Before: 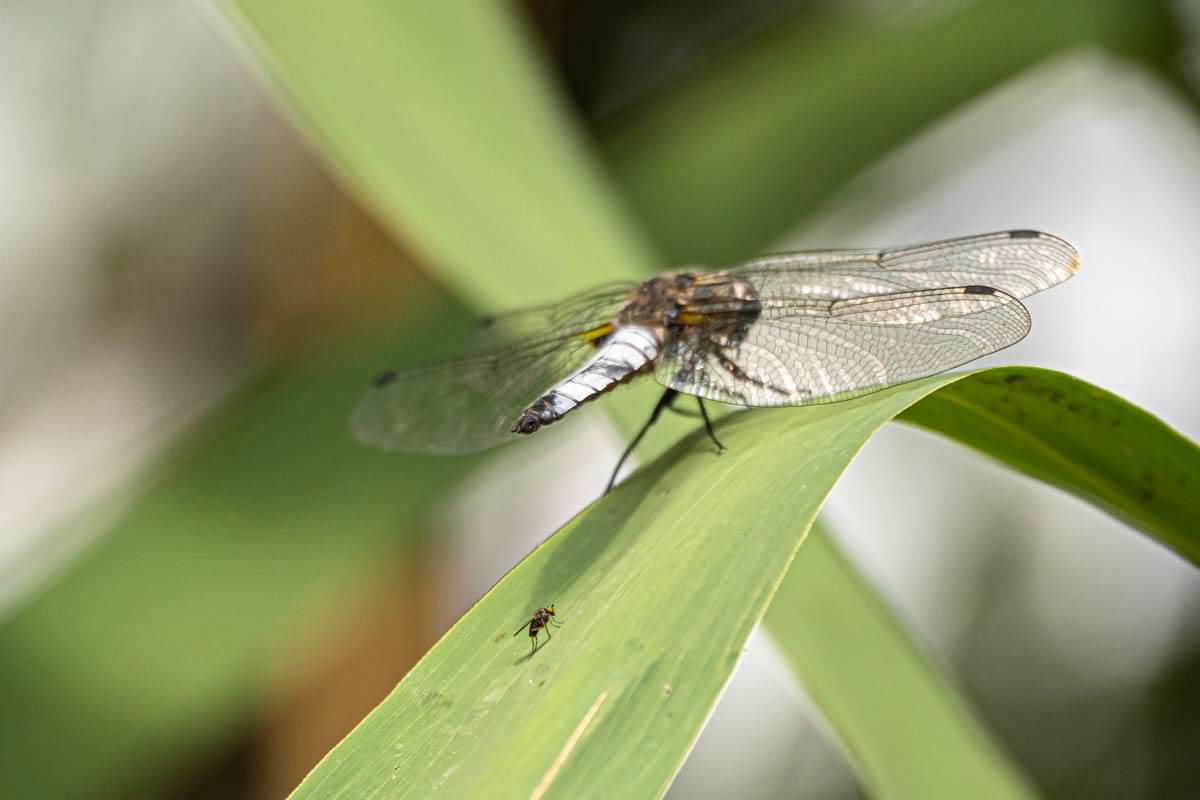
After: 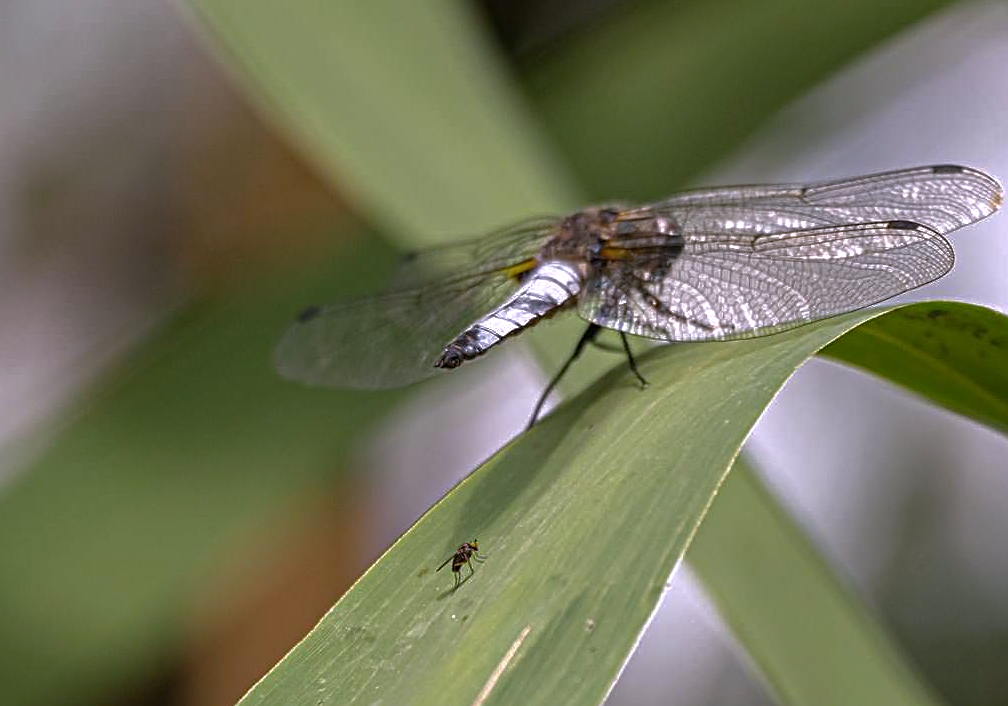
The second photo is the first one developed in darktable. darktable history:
sharpen: on, module defaults
base curve: curves: ch0 [(0, 0) (0.841, 0.609) (1, 1)]
crop: left 6.446%, top 8.188%, right 9.538%, bottom 3.548%
white balance: red 1.042, blue 1.17
